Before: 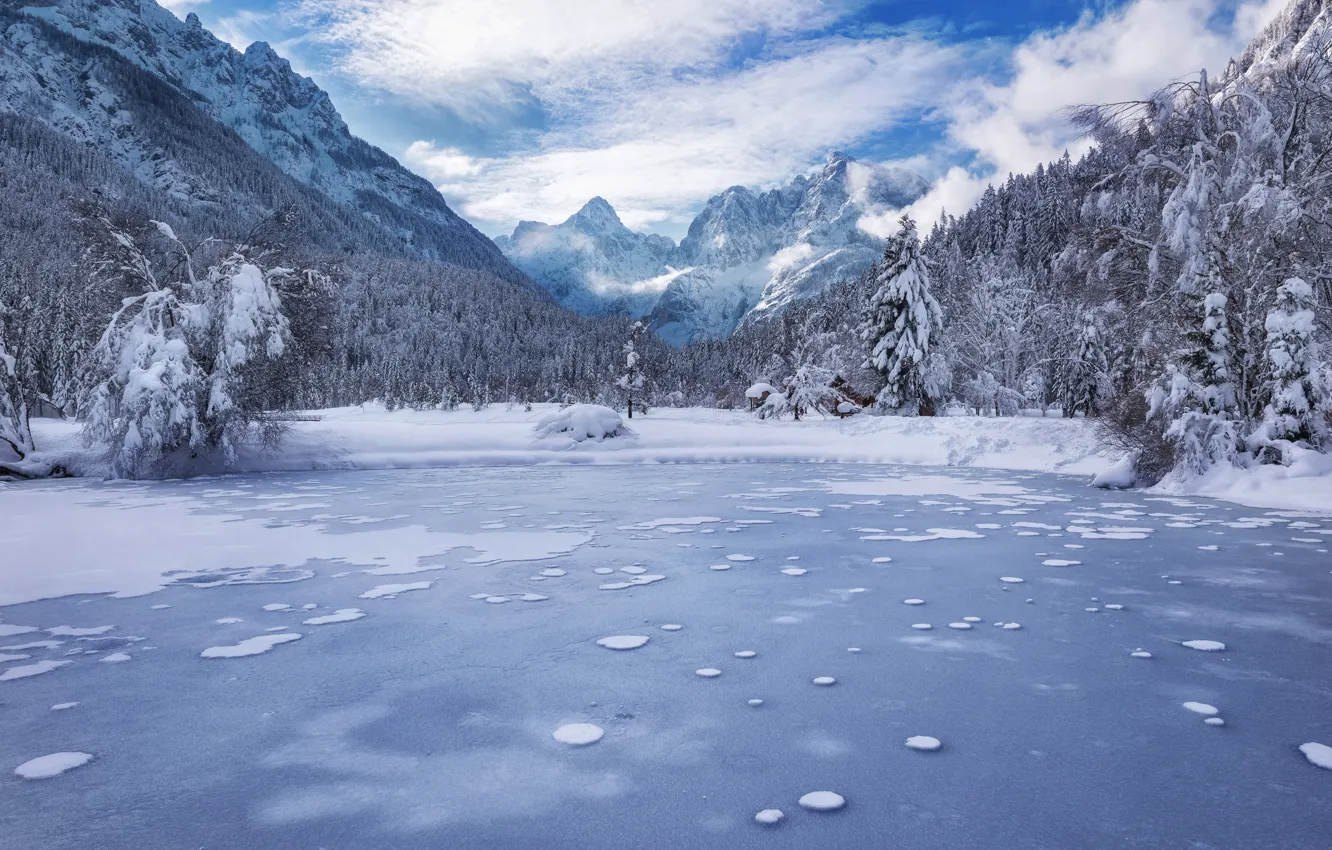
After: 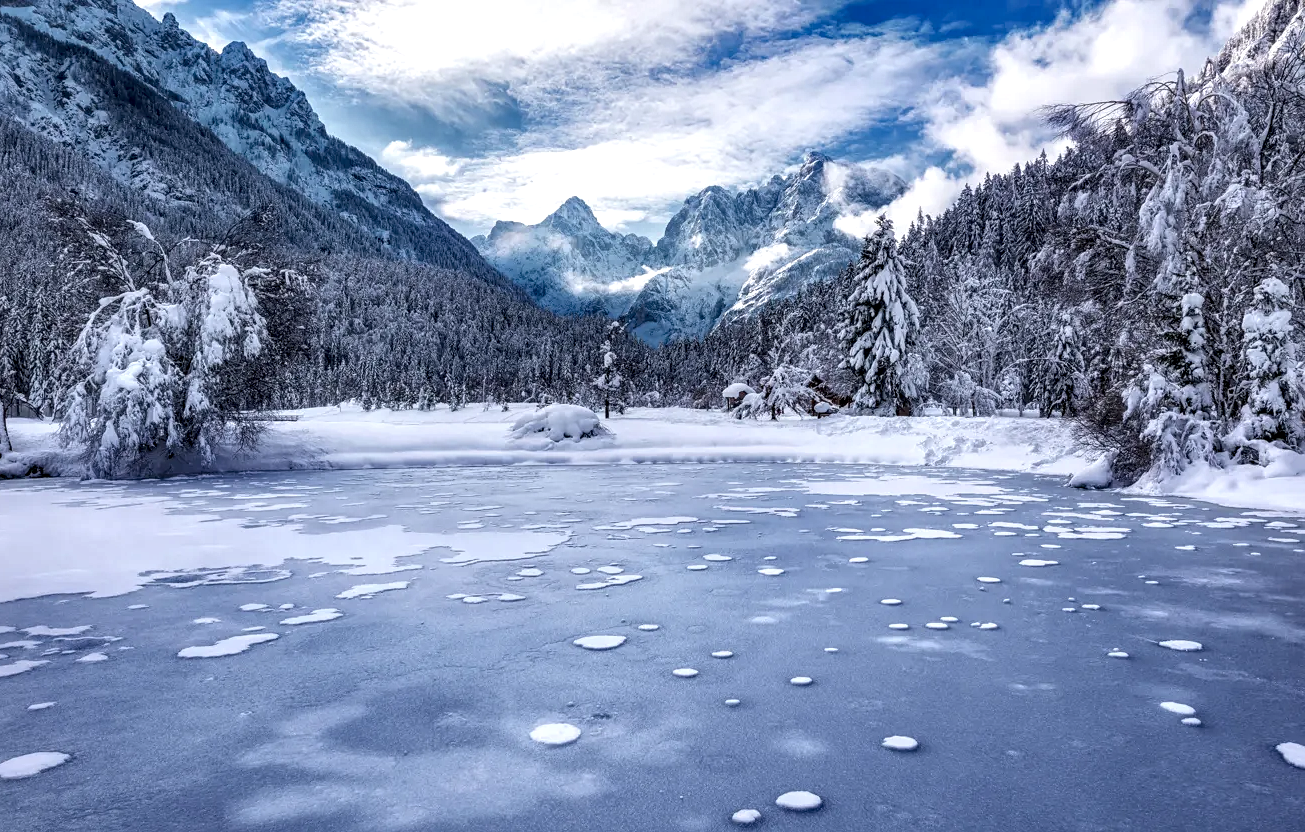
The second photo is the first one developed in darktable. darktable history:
crop: left 1.743%, right 0.268%, bottom 2.011%
local contrast: highlights 65%, shadows 54%, detail 169%, midtone range 0.514
color balance rgb: global vibrance 10%
sharpen: amount 0.2
